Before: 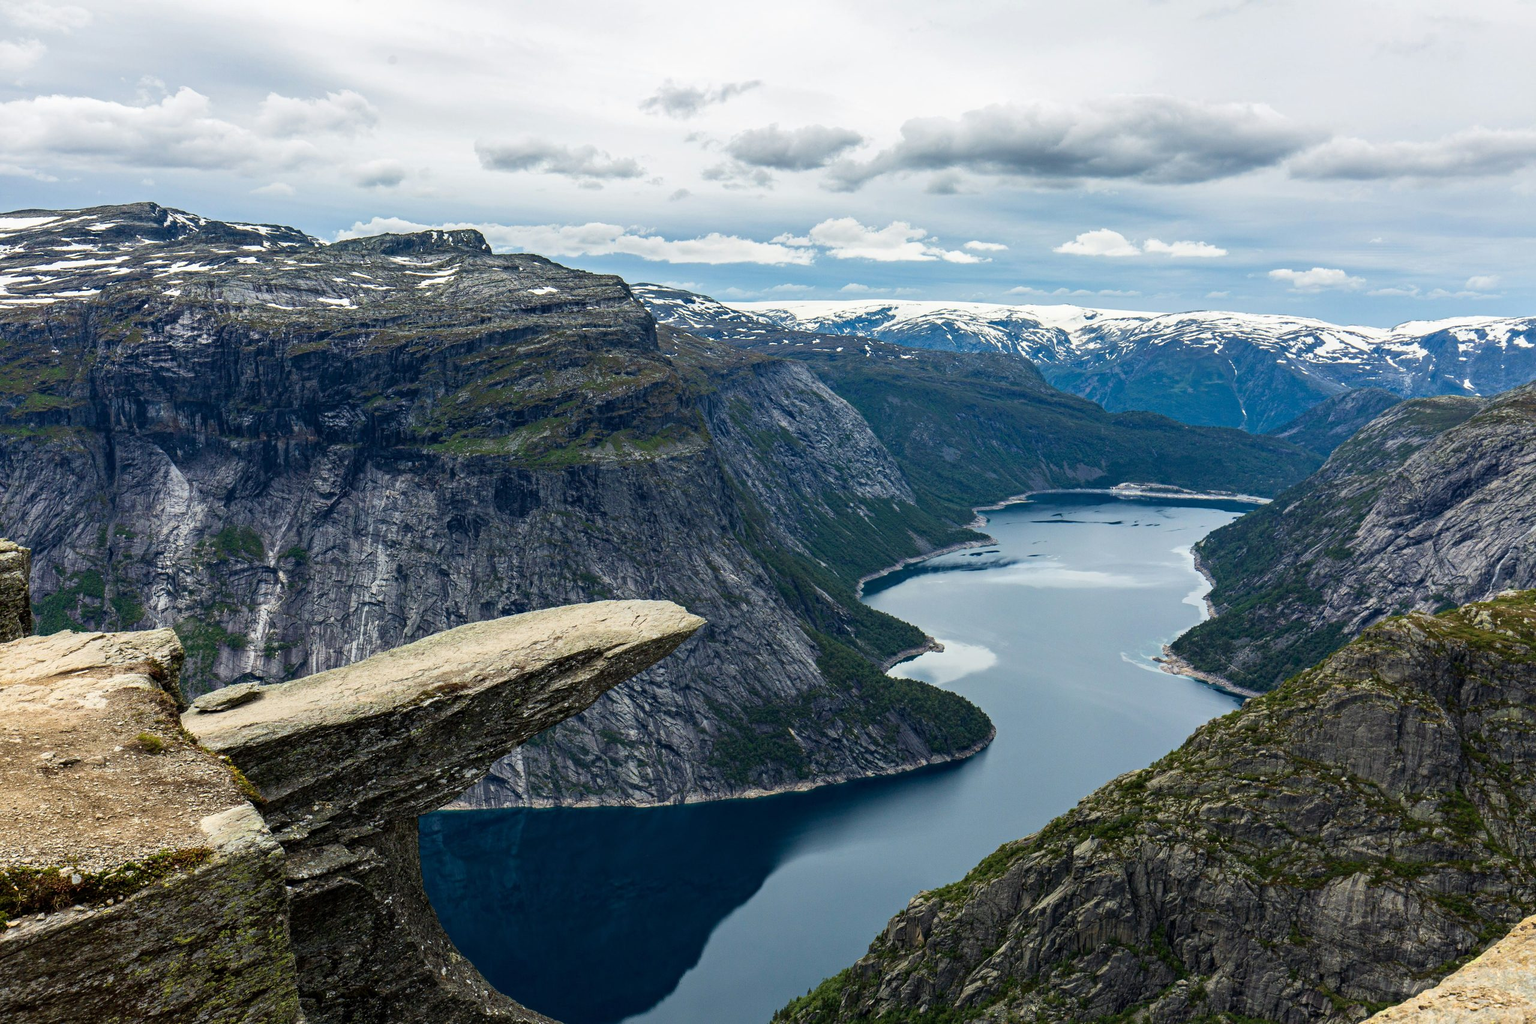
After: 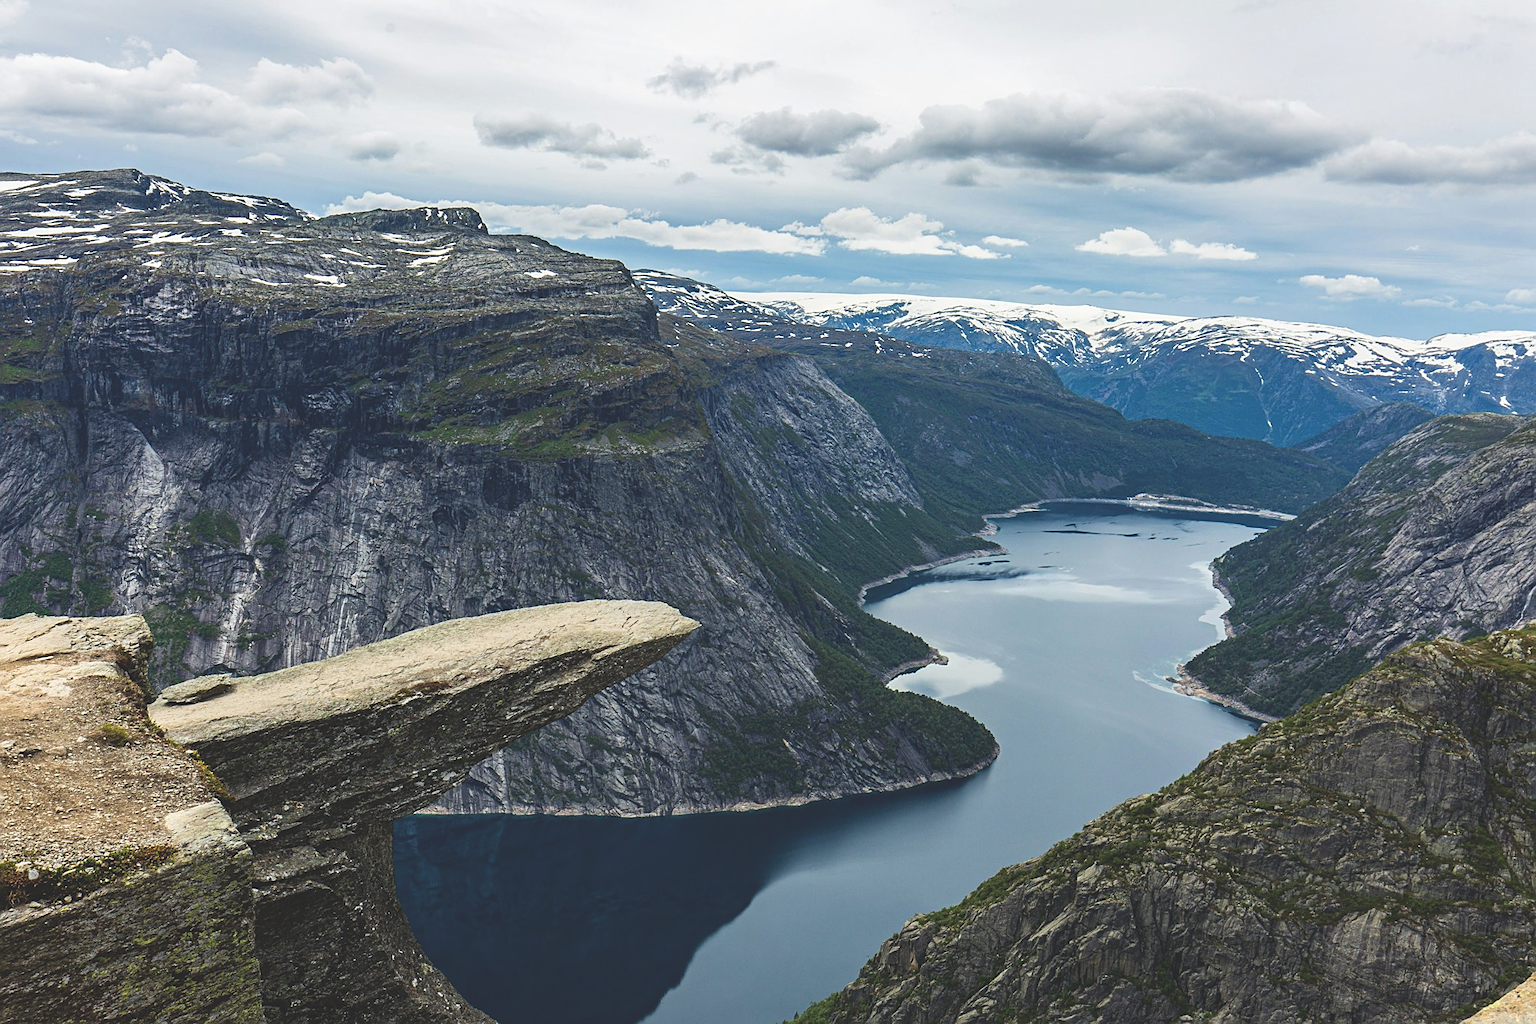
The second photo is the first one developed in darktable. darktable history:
sharpen: on, module defaults
crop and rotate: angle -1.77°
exposure: black level correction -0.023, exposure -0.034 EV, compensate highlight preservation false
